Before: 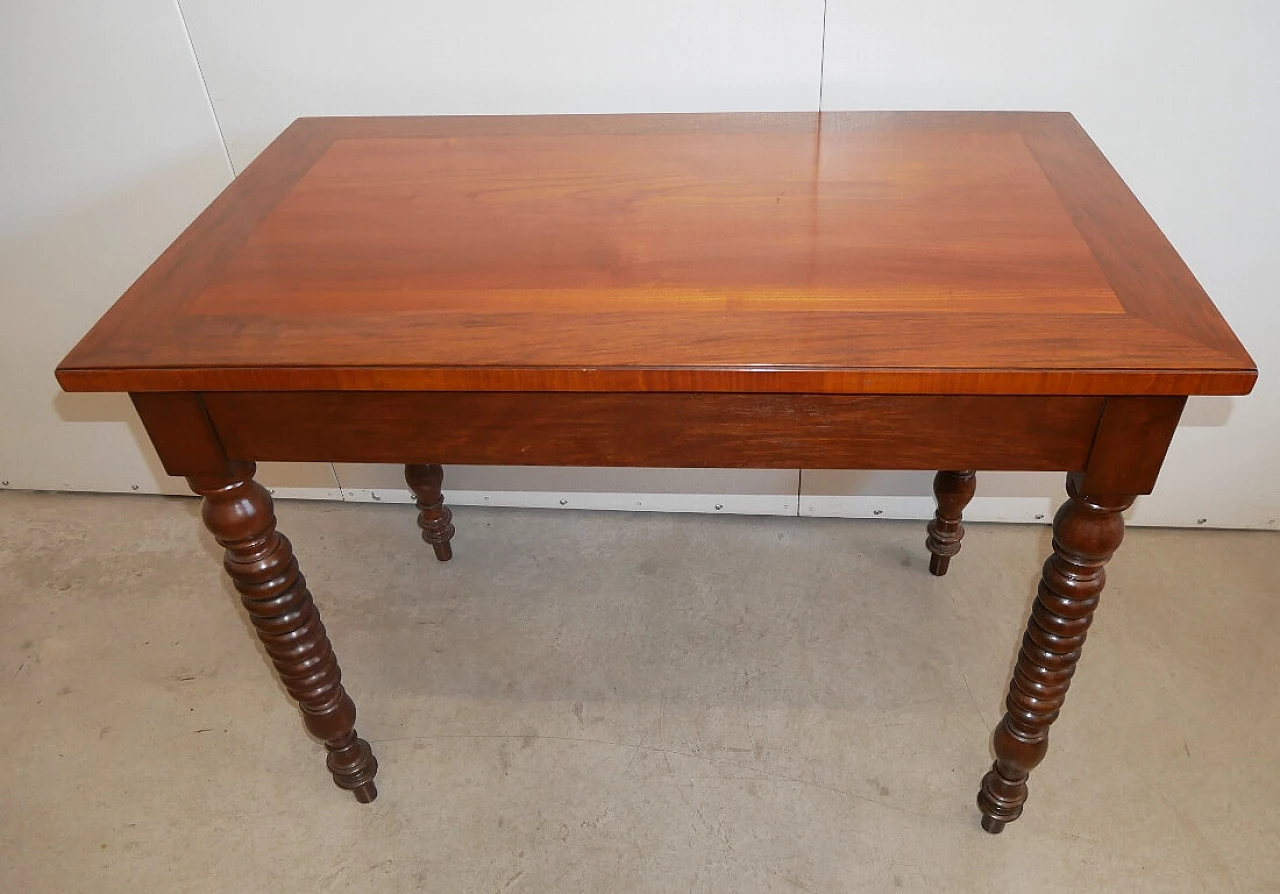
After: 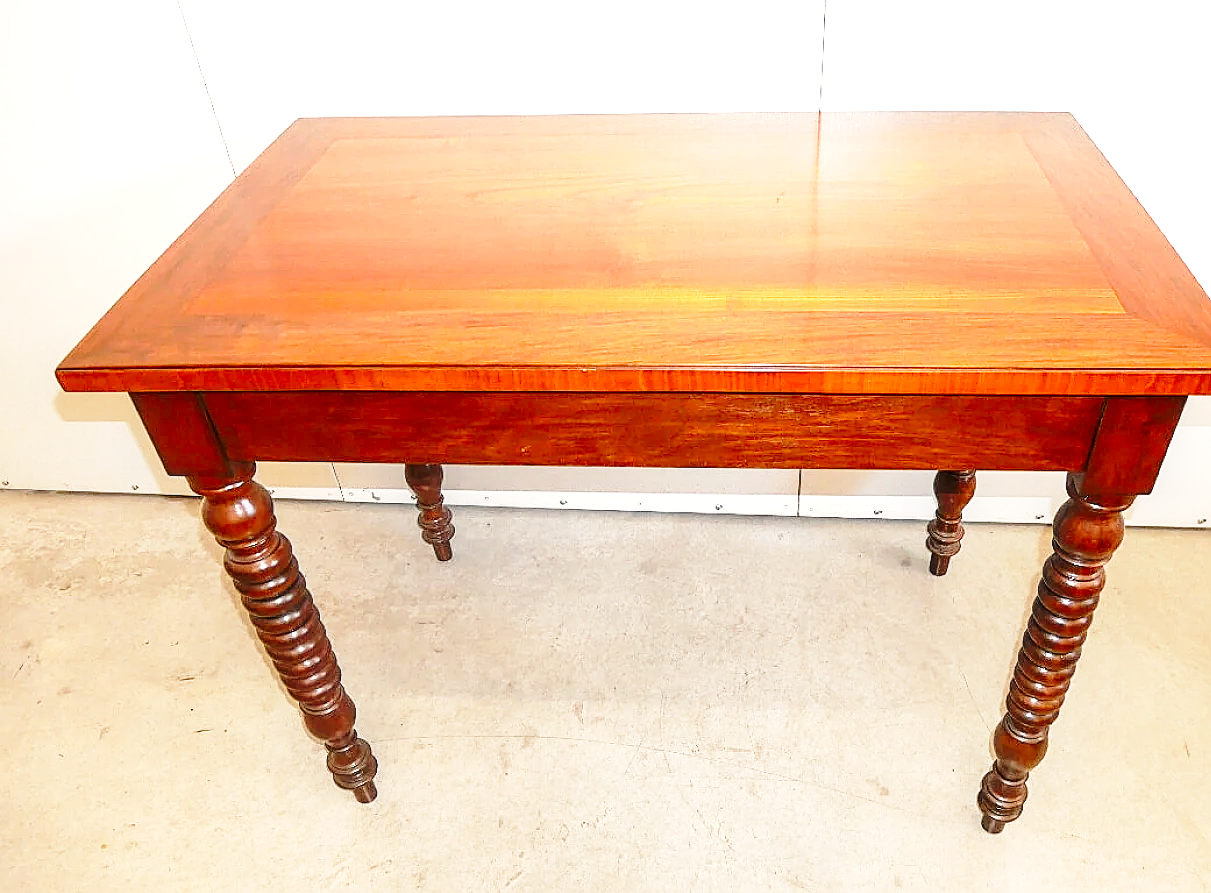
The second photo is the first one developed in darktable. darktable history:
color balance rgb: power › hue 314.51°, highlights gain › chroma 2.053%, highlights gain › hue 73.9°, perceptual saturation grading › global saturation 9.924%, global vibrance -24.328%
crop and rotate: left 0%, right 5.331%
exposure: exposure 0.949 EV, compensate highlight preservation false
sharpen: on, module defaults
base curve: curves: ch0 [(0, 0) (0.028, 0.03) (0.121, 0.232) (0.46, 0.748) (0.859, 0.968) (1, 1)], preserve colors none
local contrast: on, module defaults
color correction: highlights b* 0.03, saturation 1.15
